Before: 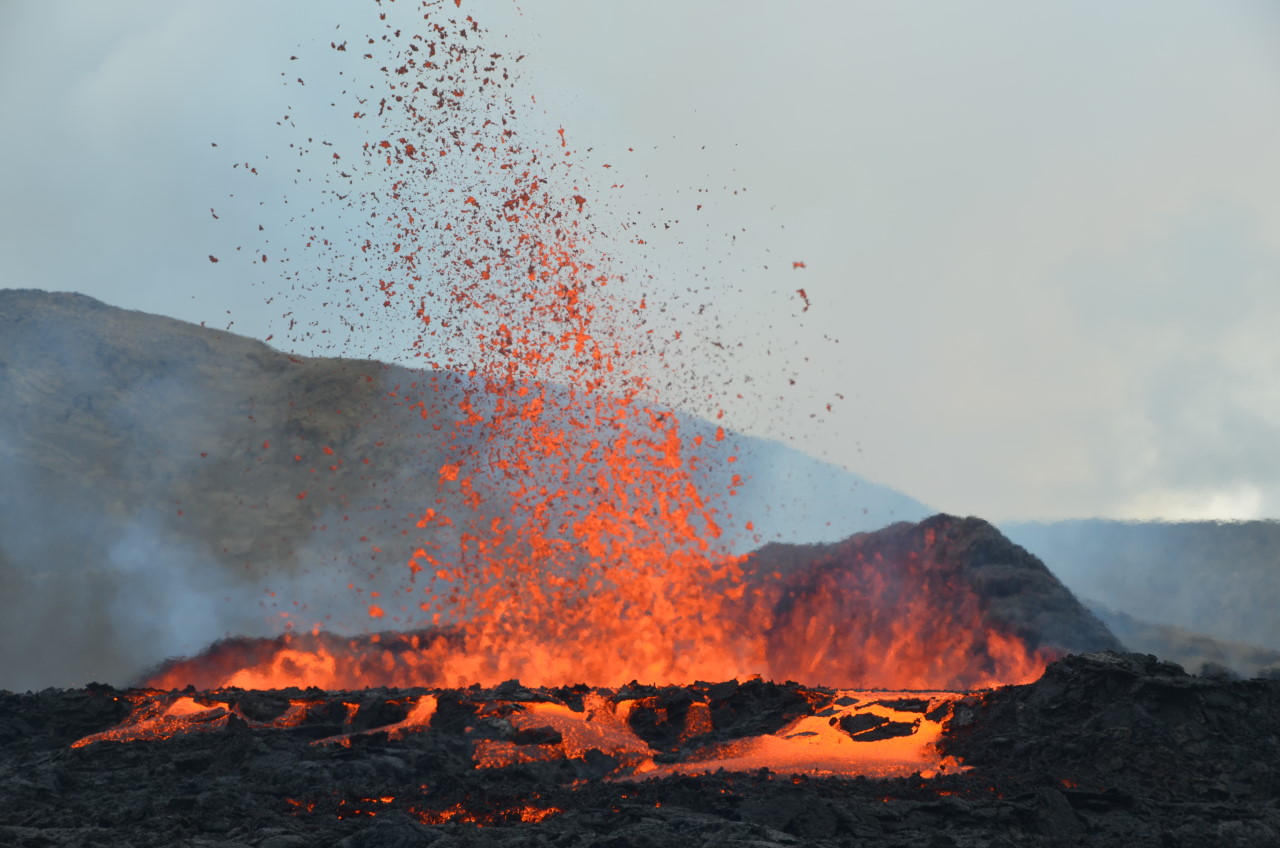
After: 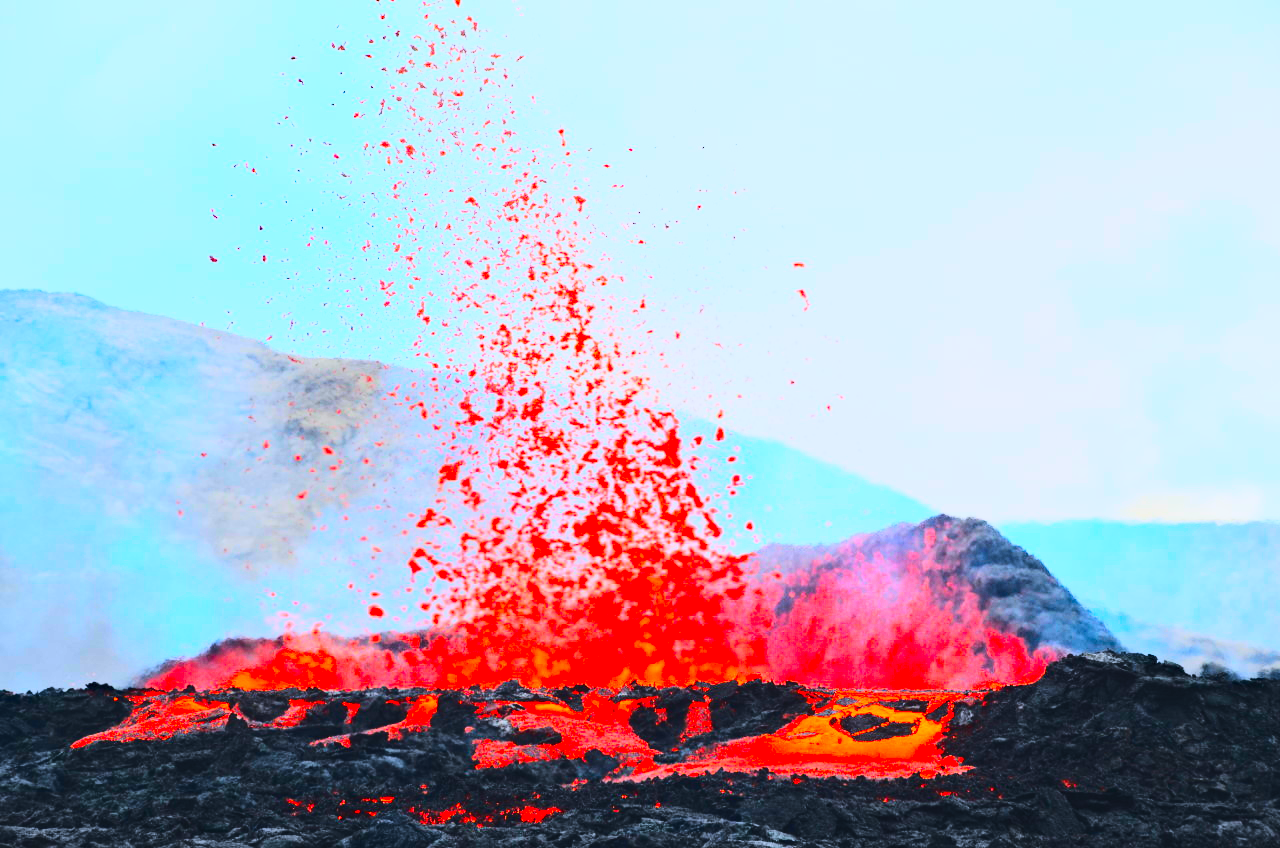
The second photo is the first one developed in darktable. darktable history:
haze removal: compatibility mode true, adaptive false
exposure: black level correction 0, exposure 1 EV, compensate highlight preservation false
tone curve: curves: ch0 [(0, 0.006) (0.184, 0.172) (0.405, 0.46) (0.456, 0.528) (0.634, 0.728) (0.877, 0.89) (0.984, 0.935)]; ch1 [(0, 0) (0.443, 0.43) (0.492, 0.495) (0.566, 0.582) (0.595, 0.606) (0.608, 0.609) (0.65, 0.677) (1, 1)]; ch2 [(0, 0) (0.33, 0.301) (0.421, 0.443) (0.447, 0.489) (0.492, 0.495) (0.537, 0.583) (0.586, 0.591) (0.663, 0.686) (1, 1)], color space Lab, linked channels, preserve colors none
contrast brightness saturation: contrast 0.196, brightness 0.203, saturation 0.796
base curve: curves: ch0 [(0, 0) (0.036, 0.025) (0.121, 0.166) (0.206, 0.329) (0.605, 0.79) (1, 1)]
color calibration: illuminant as shot in camera, x 0.358, y 0.373, temperature 4628.91 K
